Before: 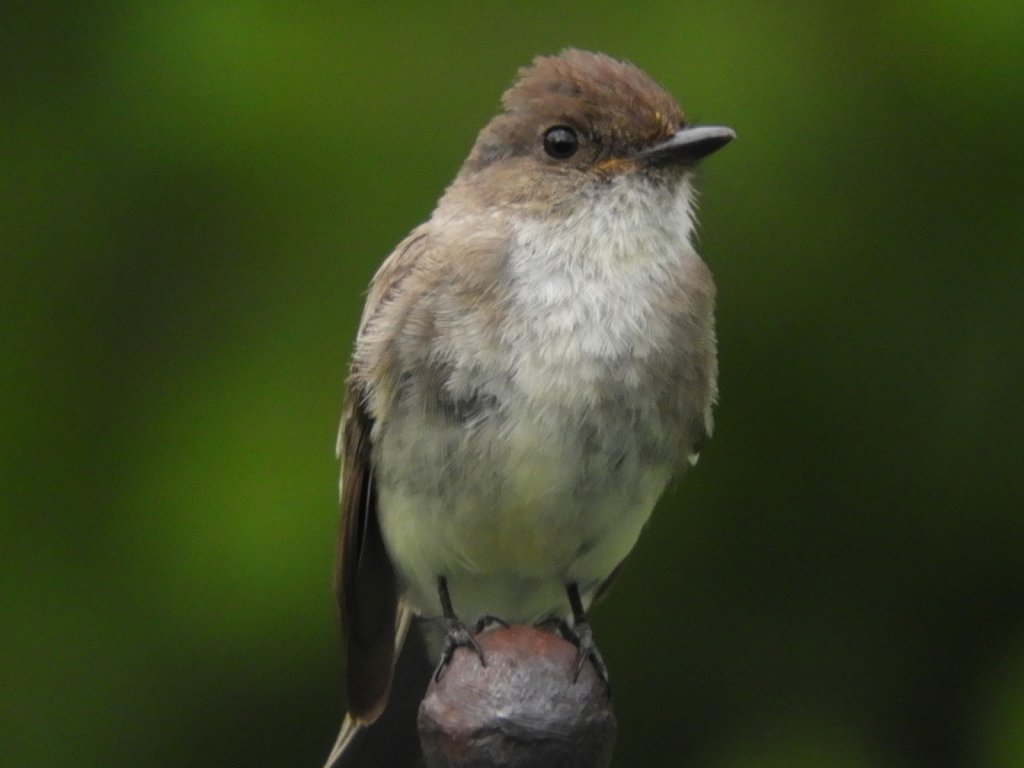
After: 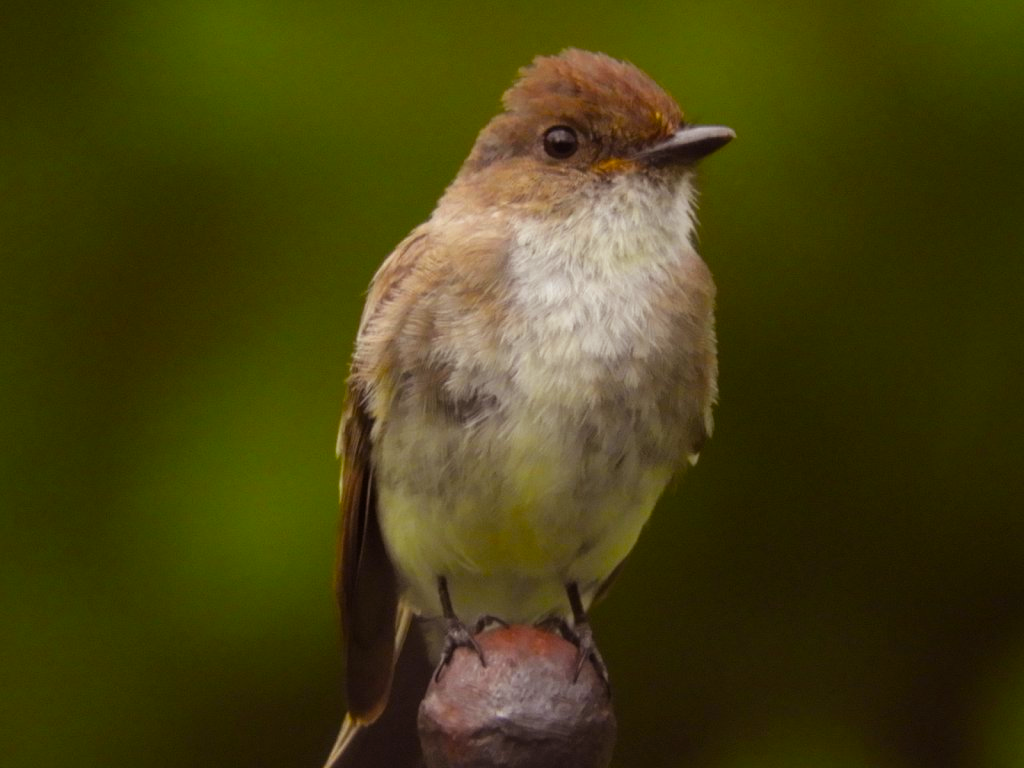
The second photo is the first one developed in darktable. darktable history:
color balance rgb: power › chroma 1.56%, power › hue 27.22°, perceptual saturation grading › global saturation 39.57%, global vibrance 20%
